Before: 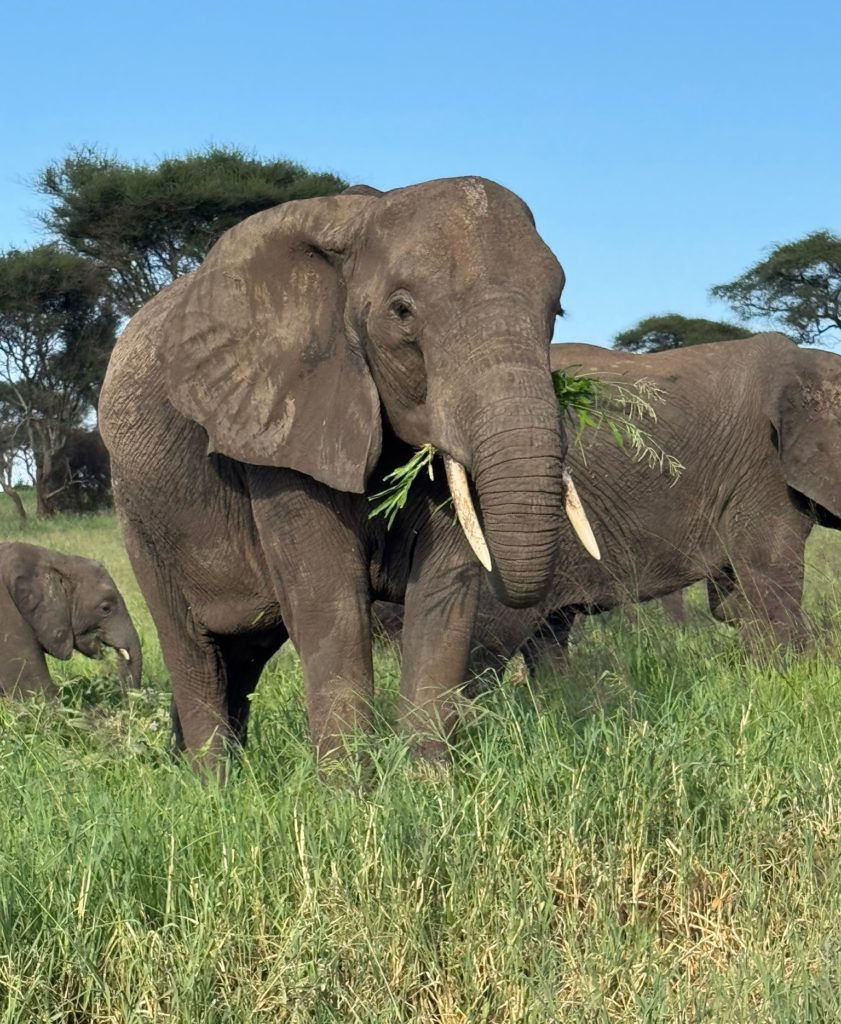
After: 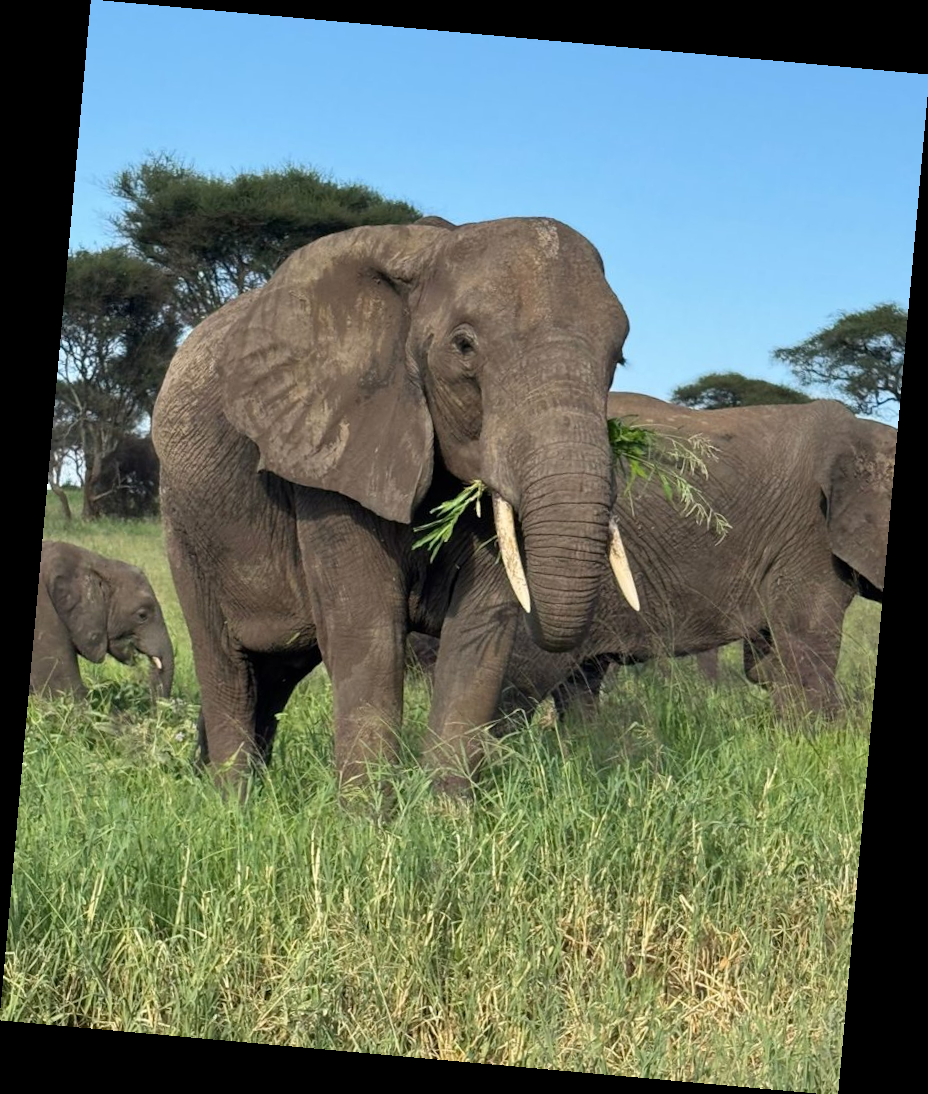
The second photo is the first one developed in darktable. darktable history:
rotate and perspective: rotation 5.12°, automatic cropping off
